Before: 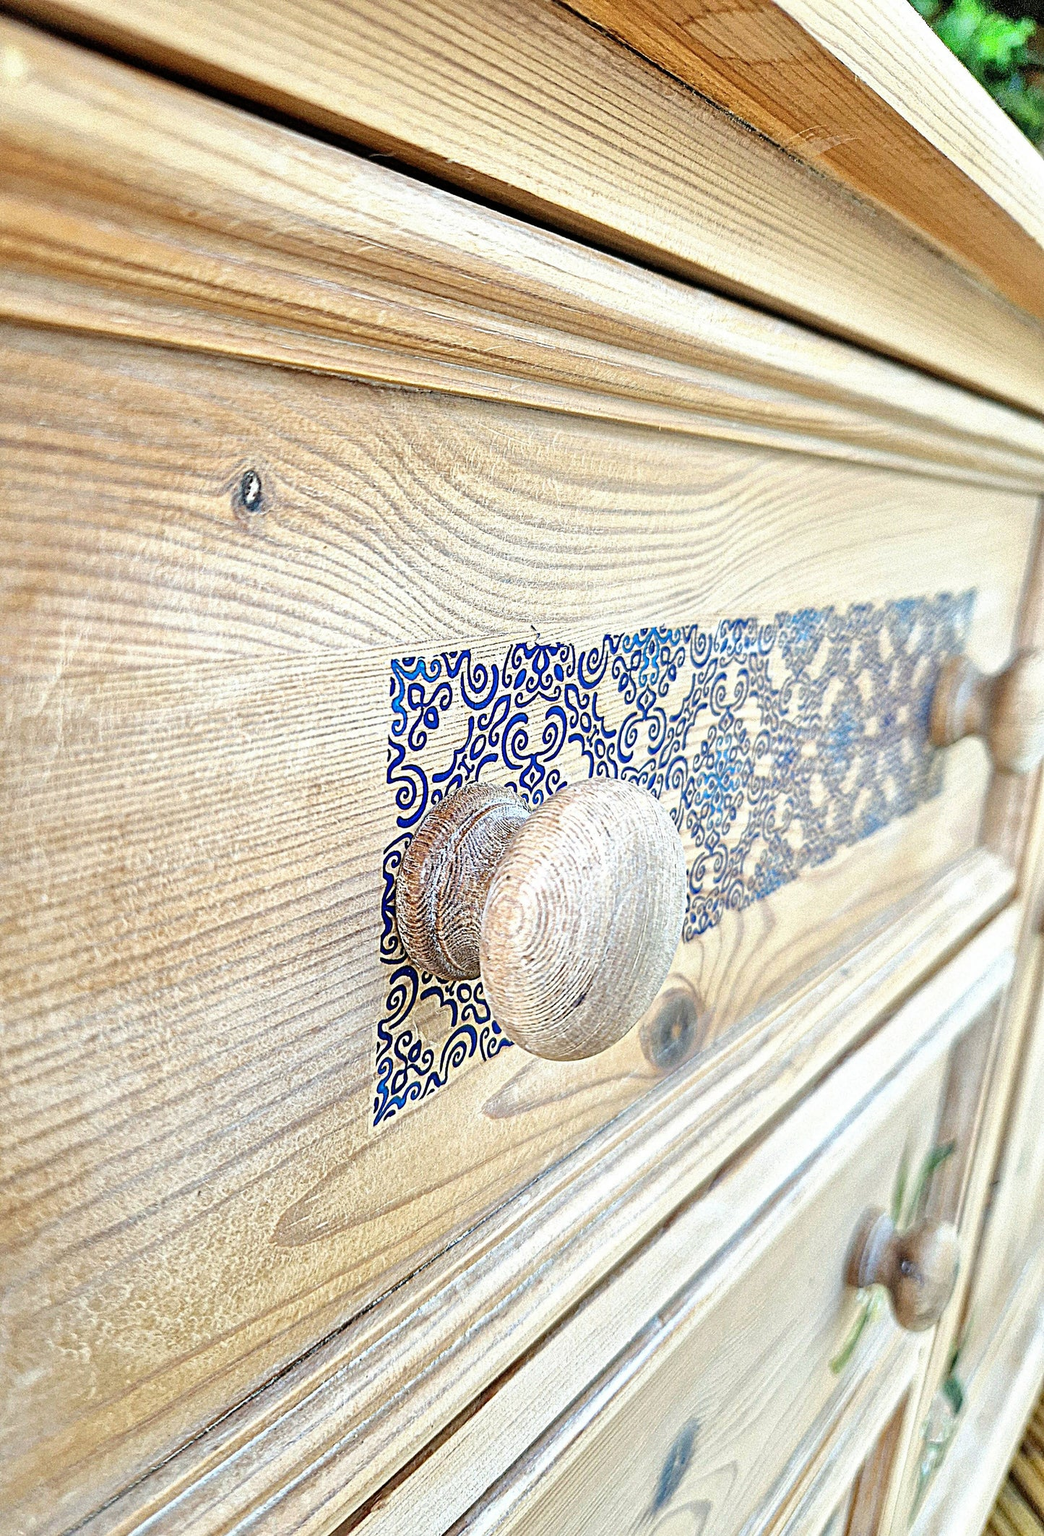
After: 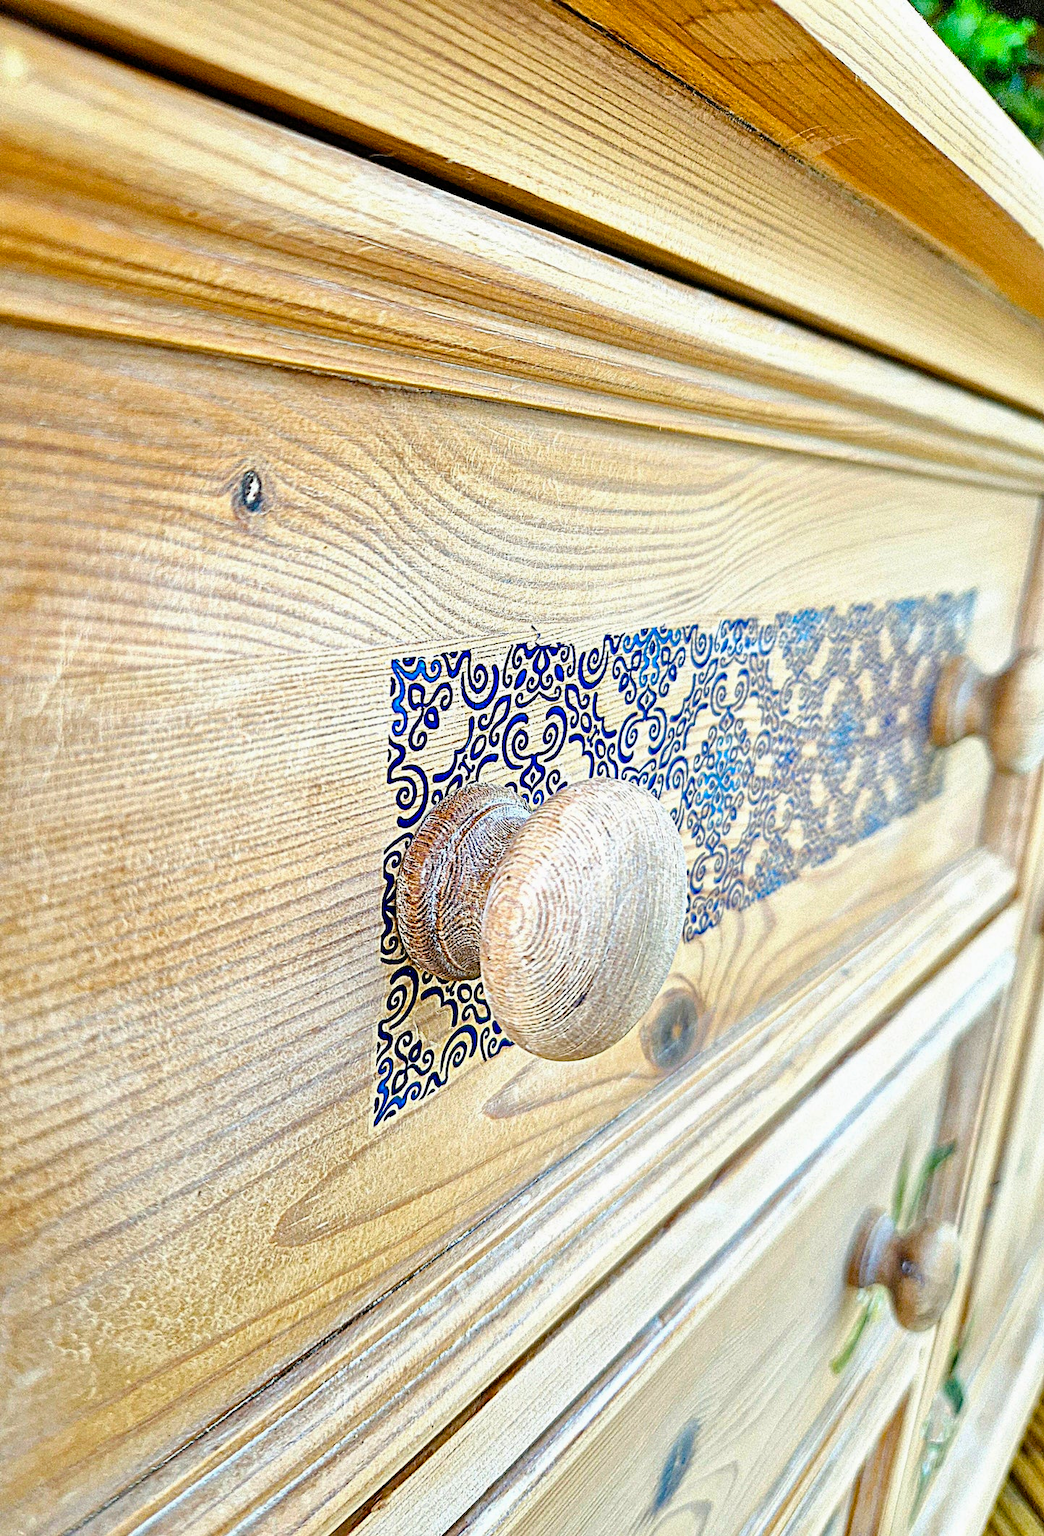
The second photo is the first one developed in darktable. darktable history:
color balance rgb: perceptual saturation grading › global saturation 35.738%, perceptual saturation grading › shadows 36.116%, global vibrance 10.703%
exposure: exposure -0.04 EV, compensate highlight preservation false
